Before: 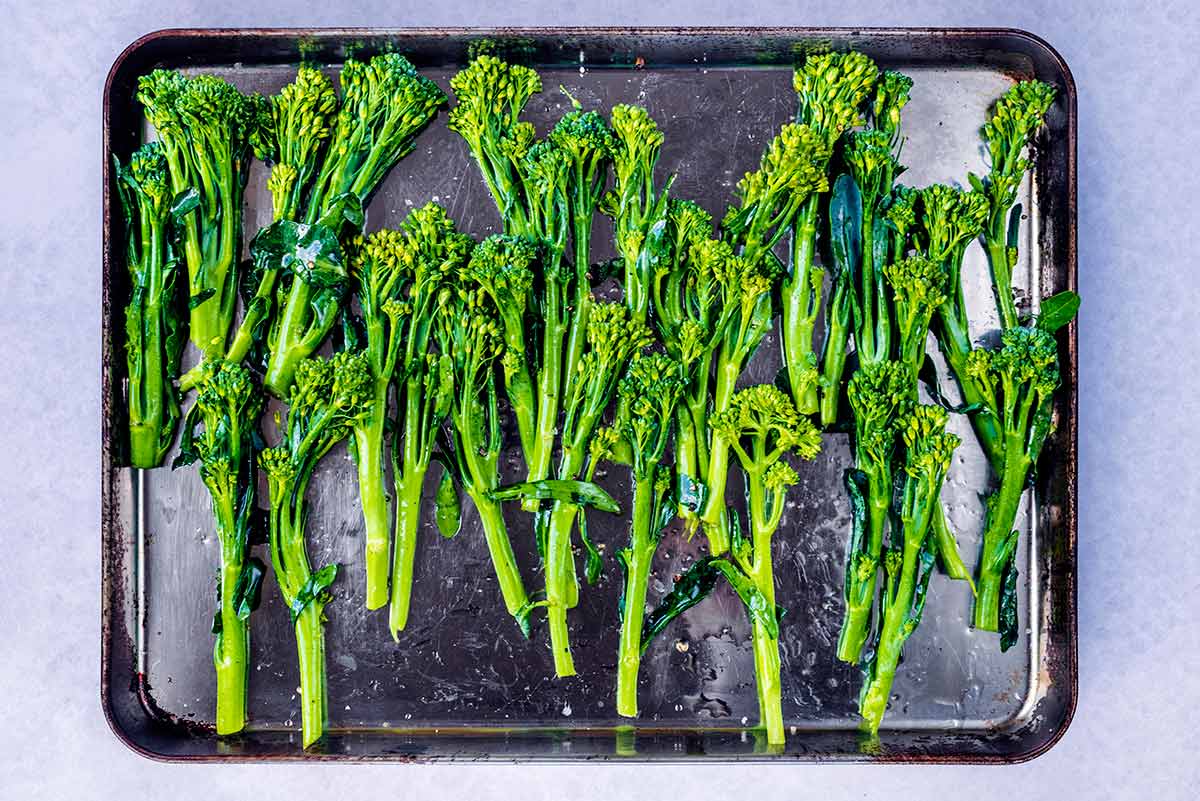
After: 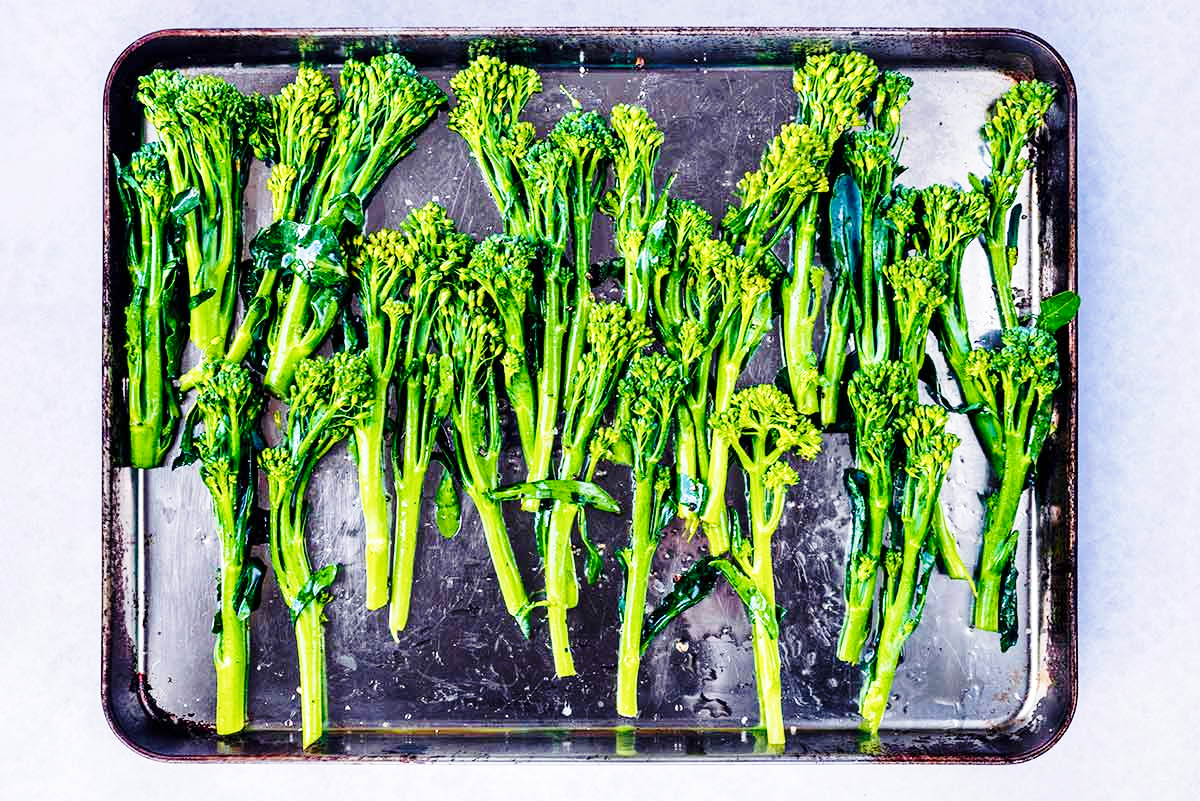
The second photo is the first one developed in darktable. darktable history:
tone equalizer: edges refinement/feathering 500, mask exposure compensation -1.57 EV, preserve details no
base curve: curves: ch0 [(0, 0) (0.028, 0.03) (0.121, 0.232) (0.46, 0.748) (0.859, 0.968) (1, 1)], preserve colors none
